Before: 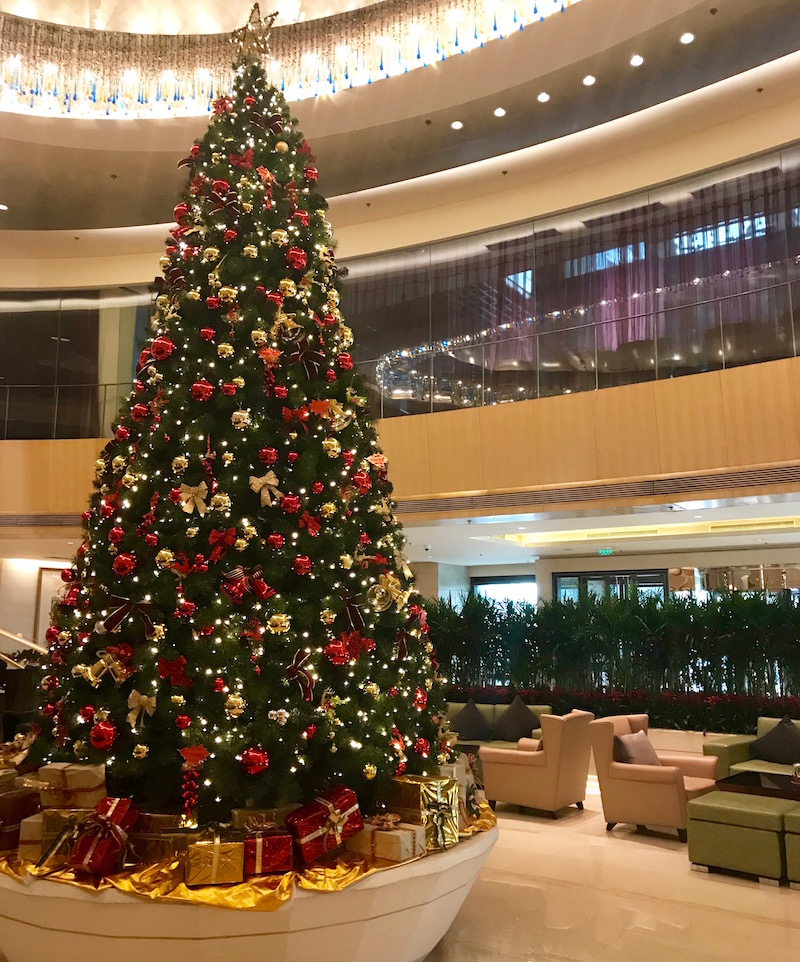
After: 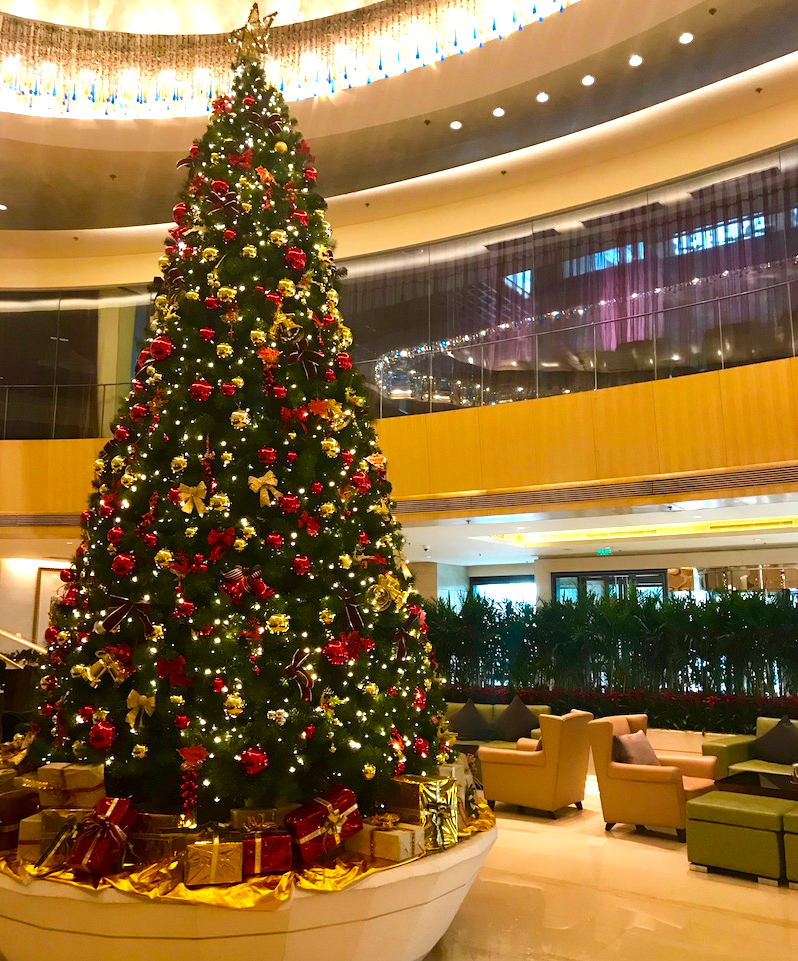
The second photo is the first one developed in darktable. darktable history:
color balance rgb: perceptual saturation grading › global saturation 29.949%, perceptual brilliance grading › highlights 9.986%, perceptual brilliance grading › mid-tones 4.574%, global vibrance 20%
crop: left 0.152%
